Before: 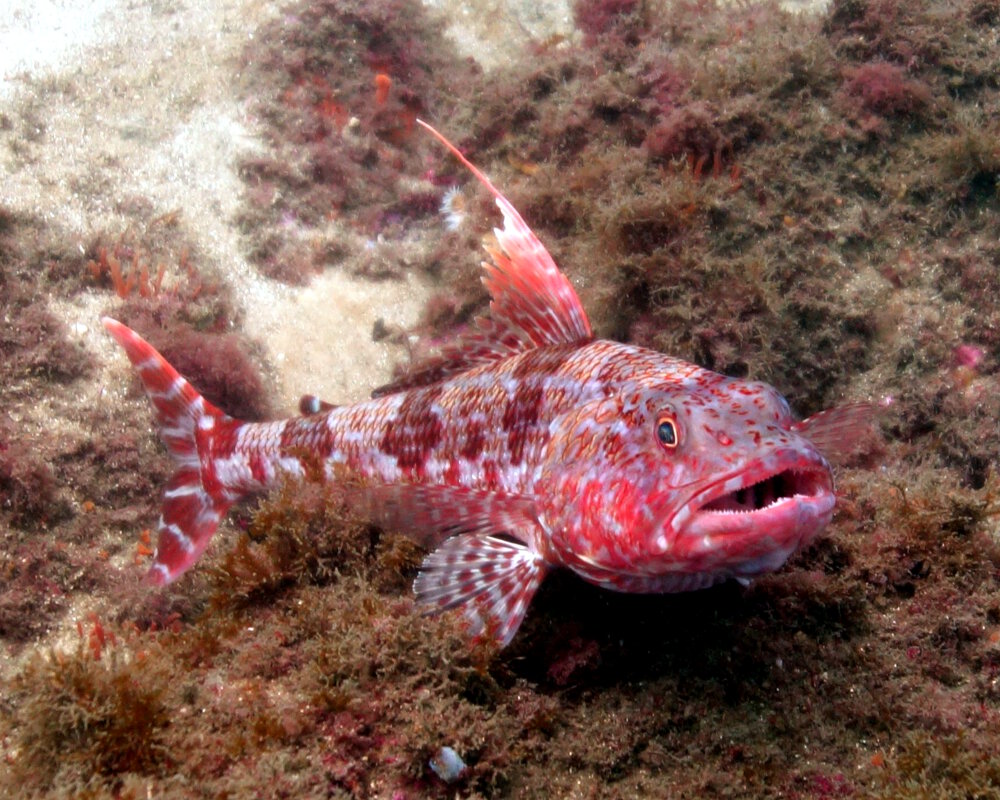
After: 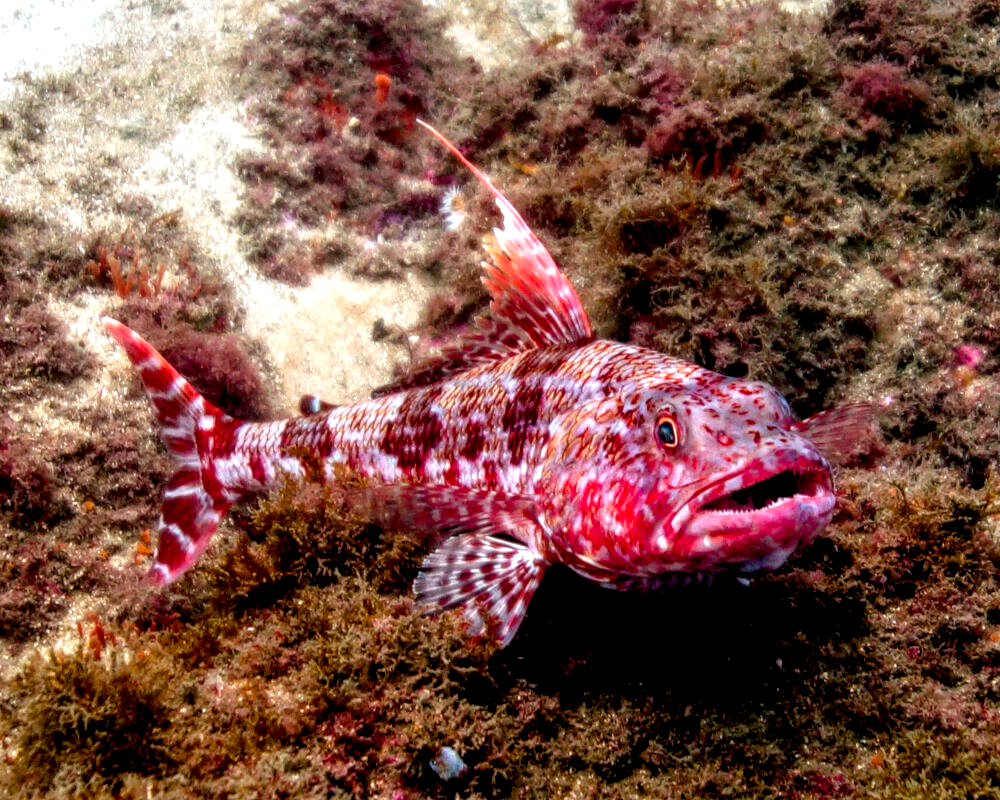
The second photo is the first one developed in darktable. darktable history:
local contrast: highlights 10%, shadows 37%, detail 183%, midtone range 0.465
color balance rgb: global offset › luminance -1.434%, perceptual saturation grading › global saturation 25.639%, global vibrance 20%
